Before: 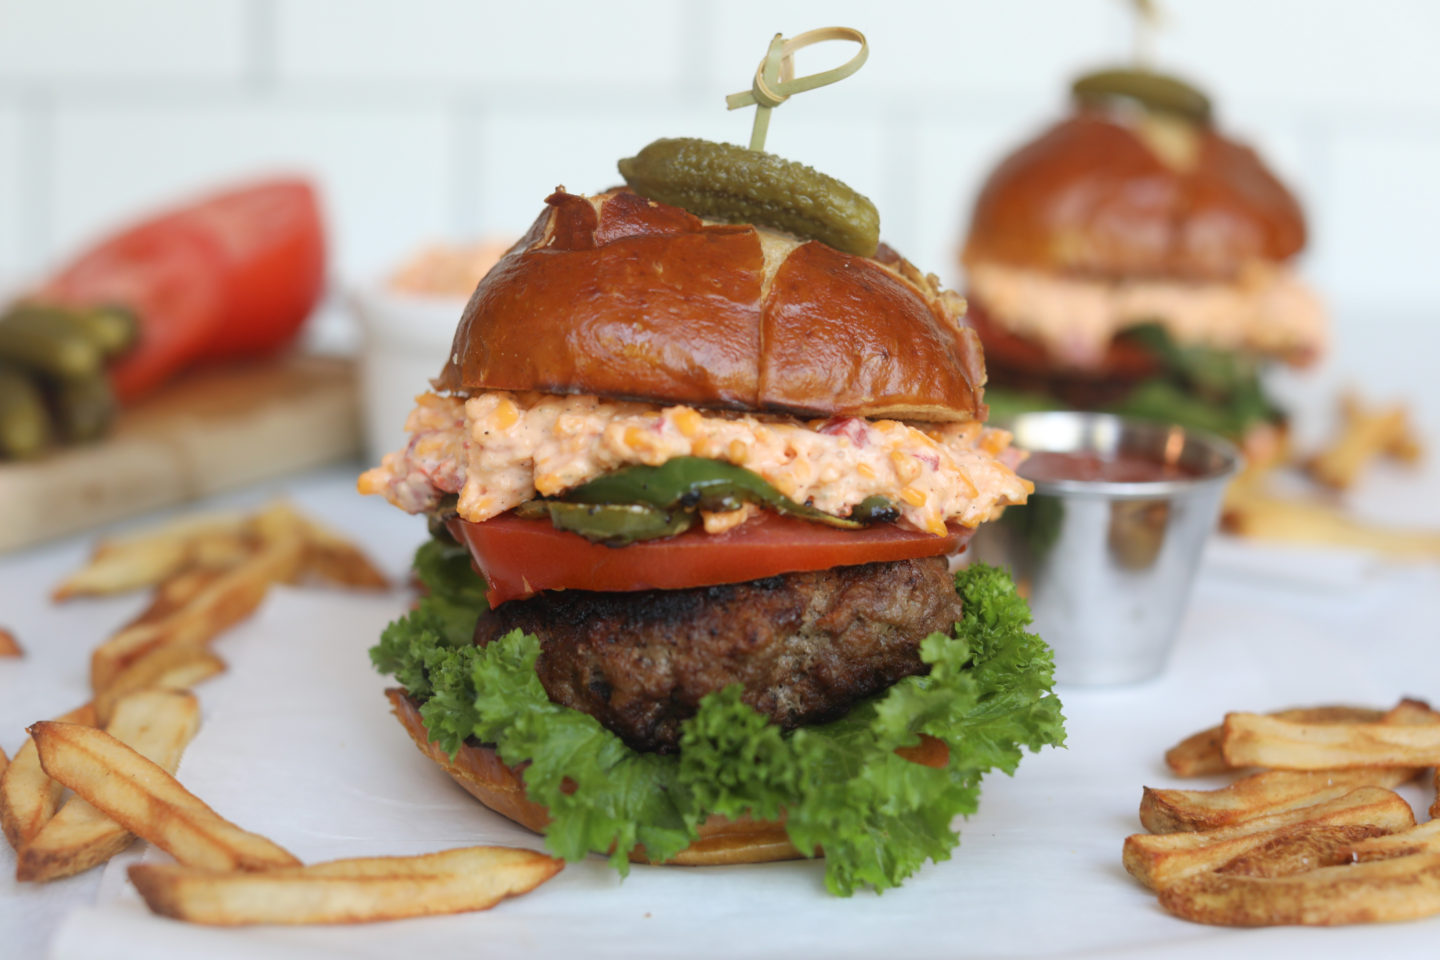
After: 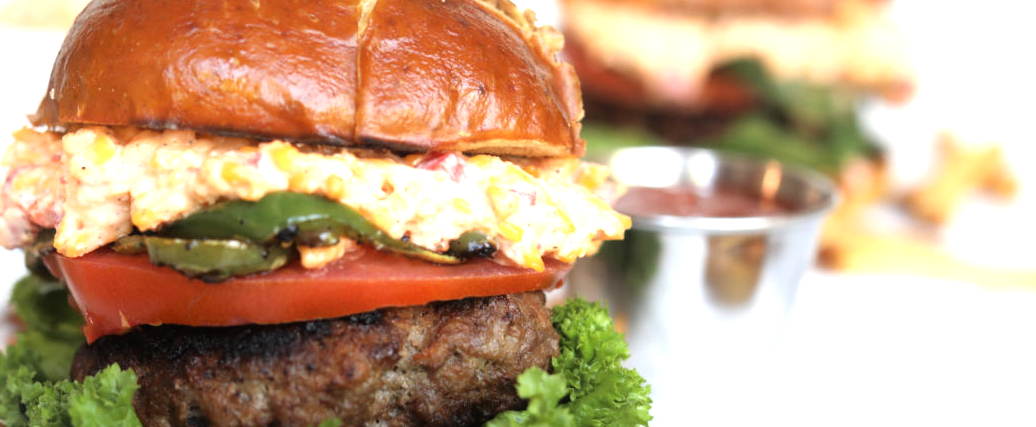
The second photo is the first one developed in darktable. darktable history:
tone equalizer: -8 EV -1.06 EV, -7 EV -0.98 EV, -6 EV -0.832 EV, -5 EV -0.547 EV, -3 EV 0.584 EV, -2 EV 0.864 EV, -1 EV 0.988 EV, +0 EV 1.07 EV
crop and rotate: left 28.037%, top 27.63%, bottom 27.838%
